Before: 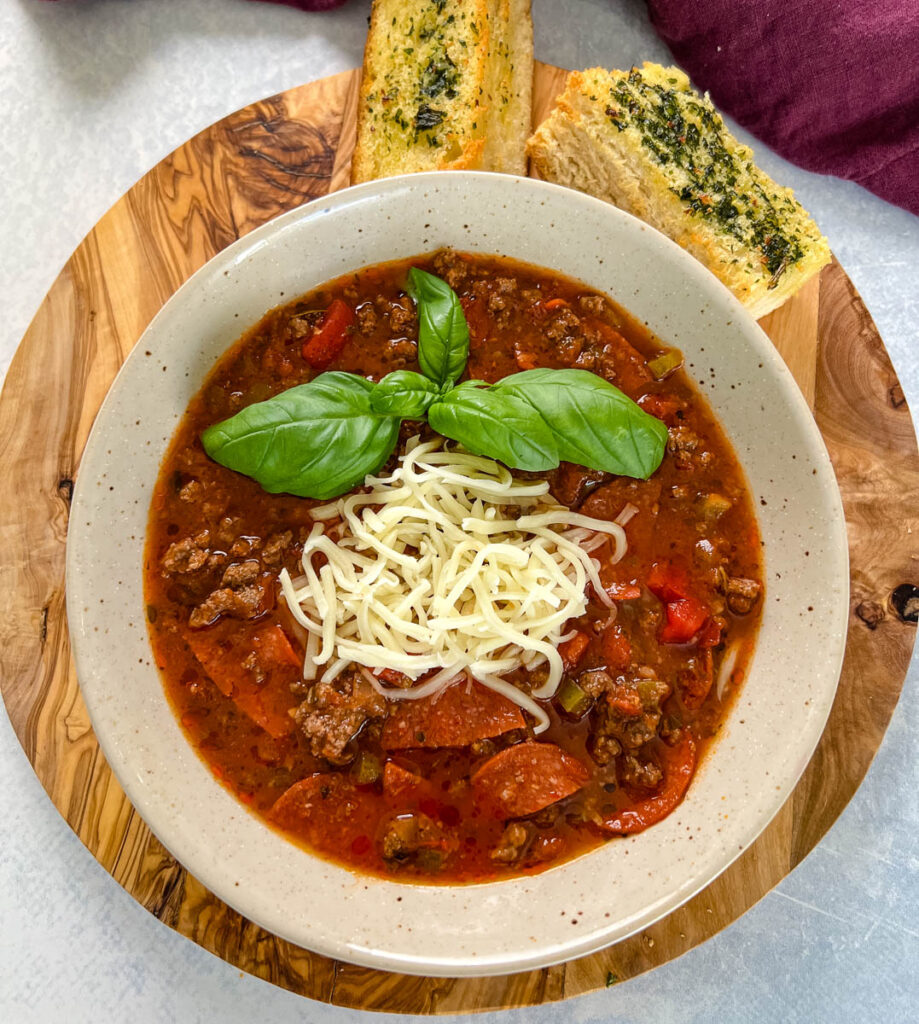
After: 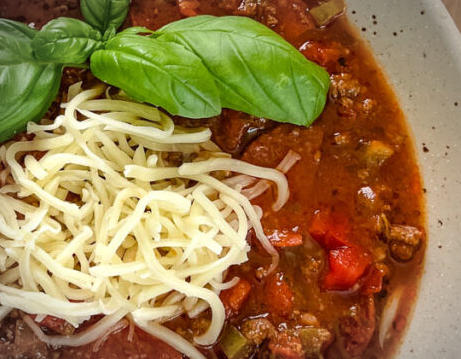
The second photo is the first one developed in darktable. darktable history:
vignetting: fall-off start 87.29%, automatic ratio true
crop: left 36.806%, top 34.555%, right 13.012%, bottom 30.368%
